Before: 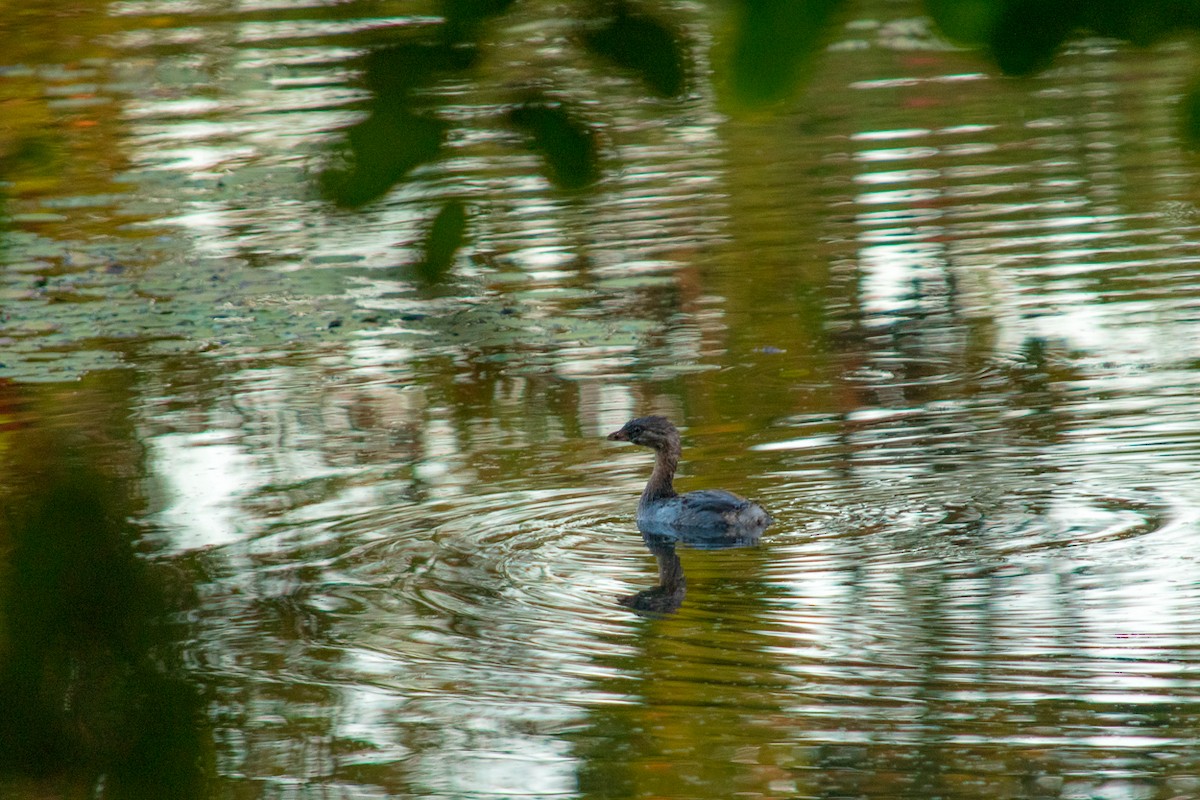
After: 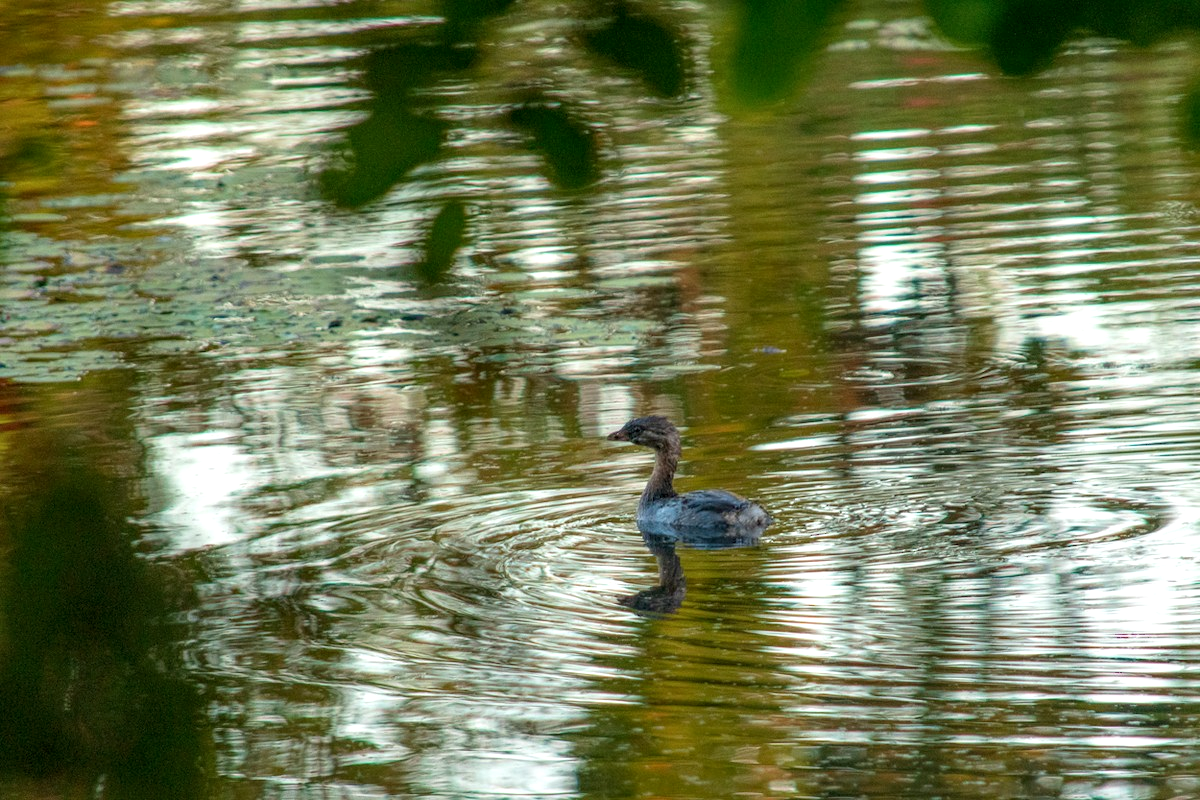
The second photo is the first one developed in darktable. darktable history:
local contrast: on, module defaults
exposure: exposure 0.2 EV, compensate highlight preservation false
